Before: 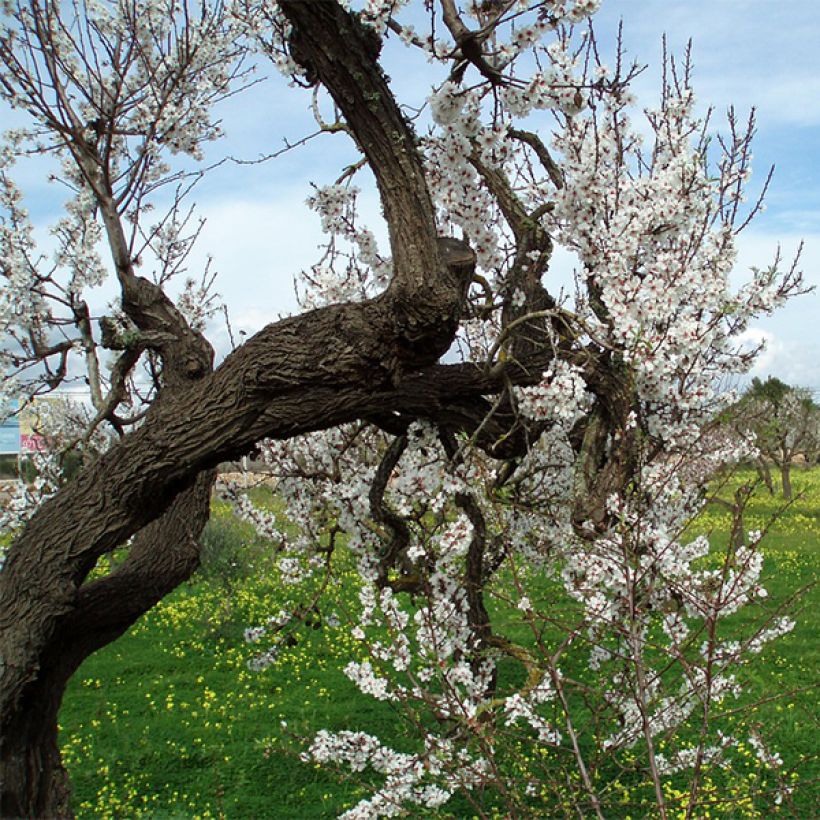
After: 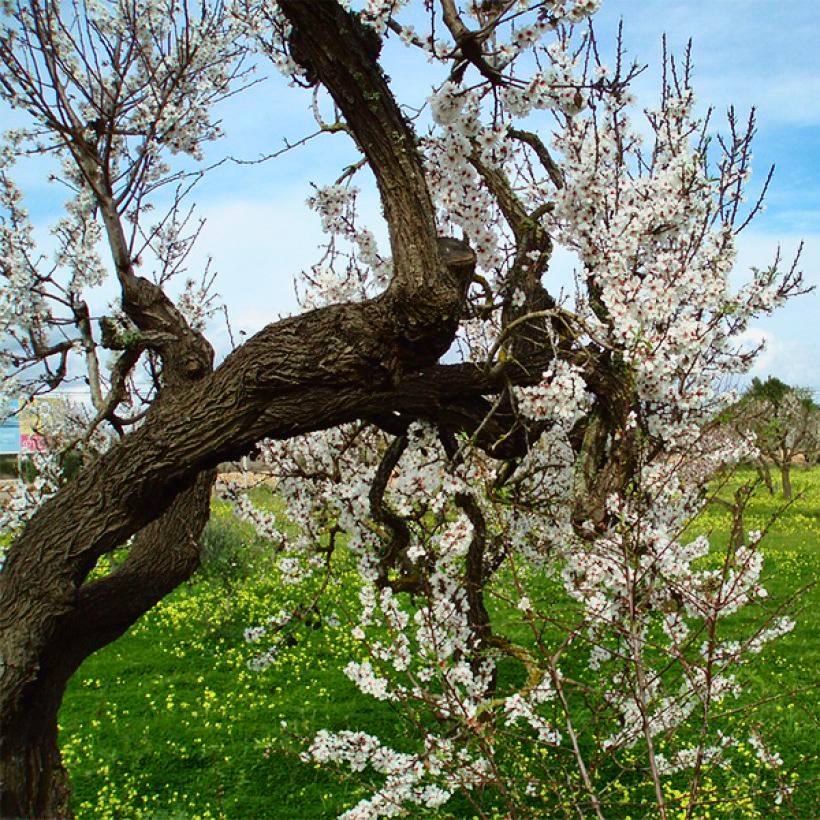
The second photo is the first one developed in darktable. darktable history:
tone equalizer: -8 EV -1.84 EV, -7 EV -1.16 EV, -6 EV -1.62 EV, smoothing diameter 25%, edges refinement/feathering 10, preserve details guided filter
tone curve: curves: ch0 [(0, 0.011) (0.139, 0.106) (0.295, 0.271) (0.499, 0.523) (0.739, 0.782) (0.857, 0.879) (1, 0.967)]; ch1 [(0, 0) (0.272, 0.249) (0.39, 0.379) (0.469, 0.456) (0.495, 0.497) (0.524, 0.53) (0.588, 0.62) (0.725, 0.779) (1, 1)]; ch2 [(0, 0) (0.125, 0.089) (0.35, 0.317) (0.437, 0.42) (0.502, 0.499) (0.533, 0.553) (0.599, 0.638) (1, 1)], color space Lab, independent channels, preserve colors none
shadows and highlights: low approximation 0.01, soften with gaussian
